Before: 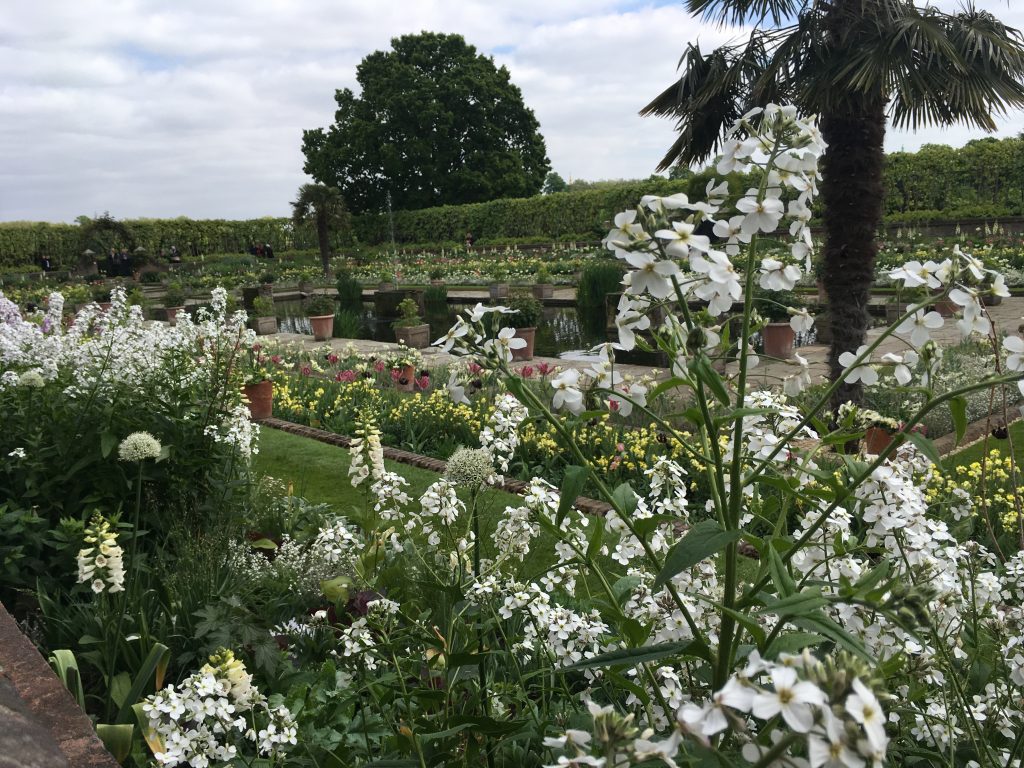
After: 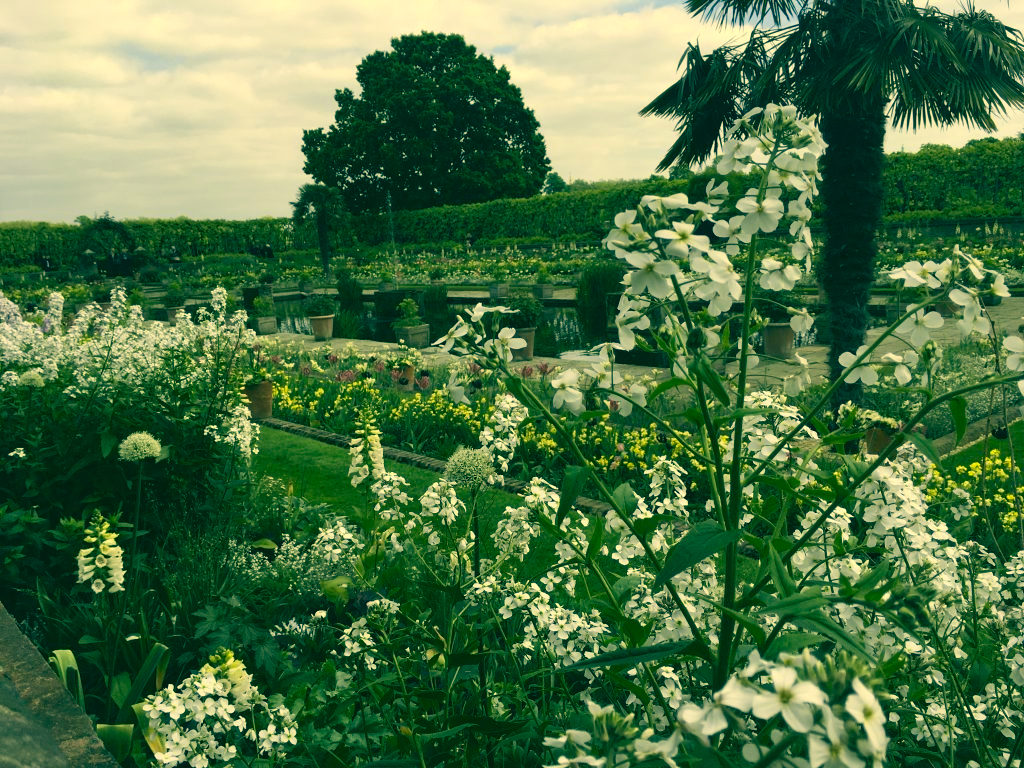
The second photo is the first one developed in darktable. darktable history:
color correction: highlights a* 1.75, highlights b* 34.41, shadows a* -36.45, shadows b* -5.93
